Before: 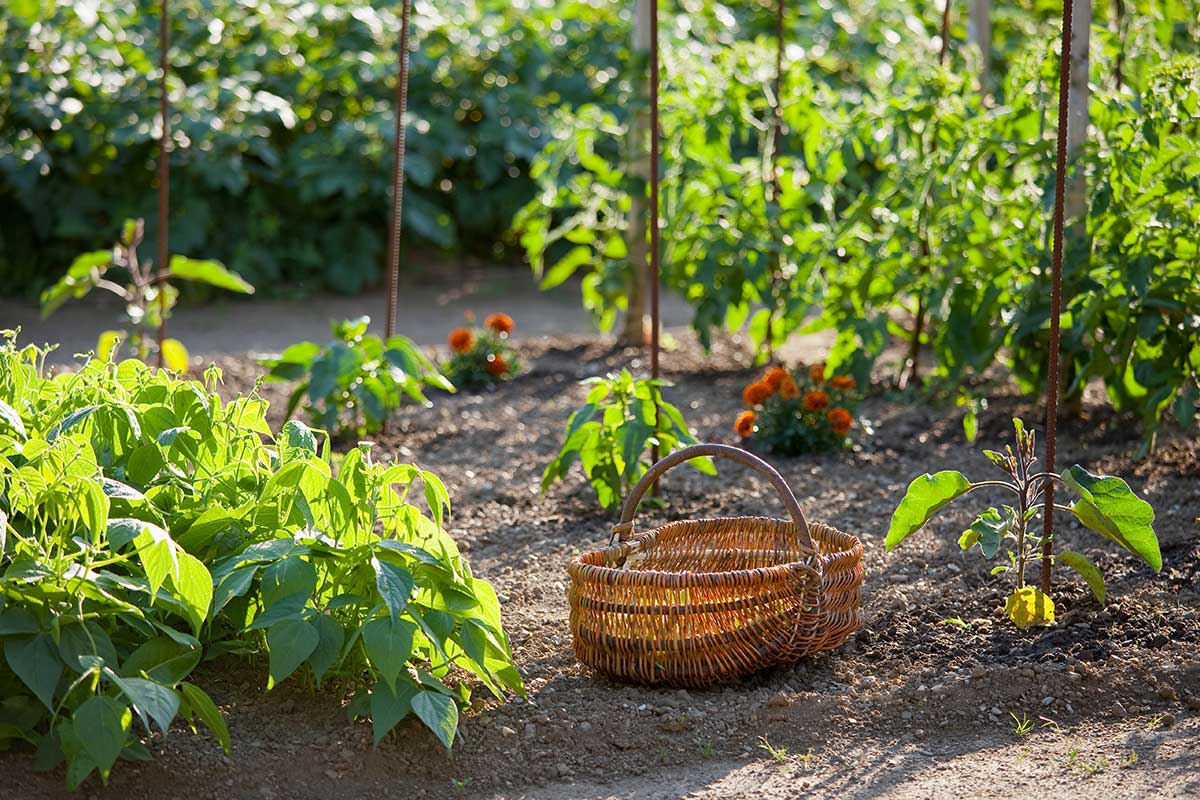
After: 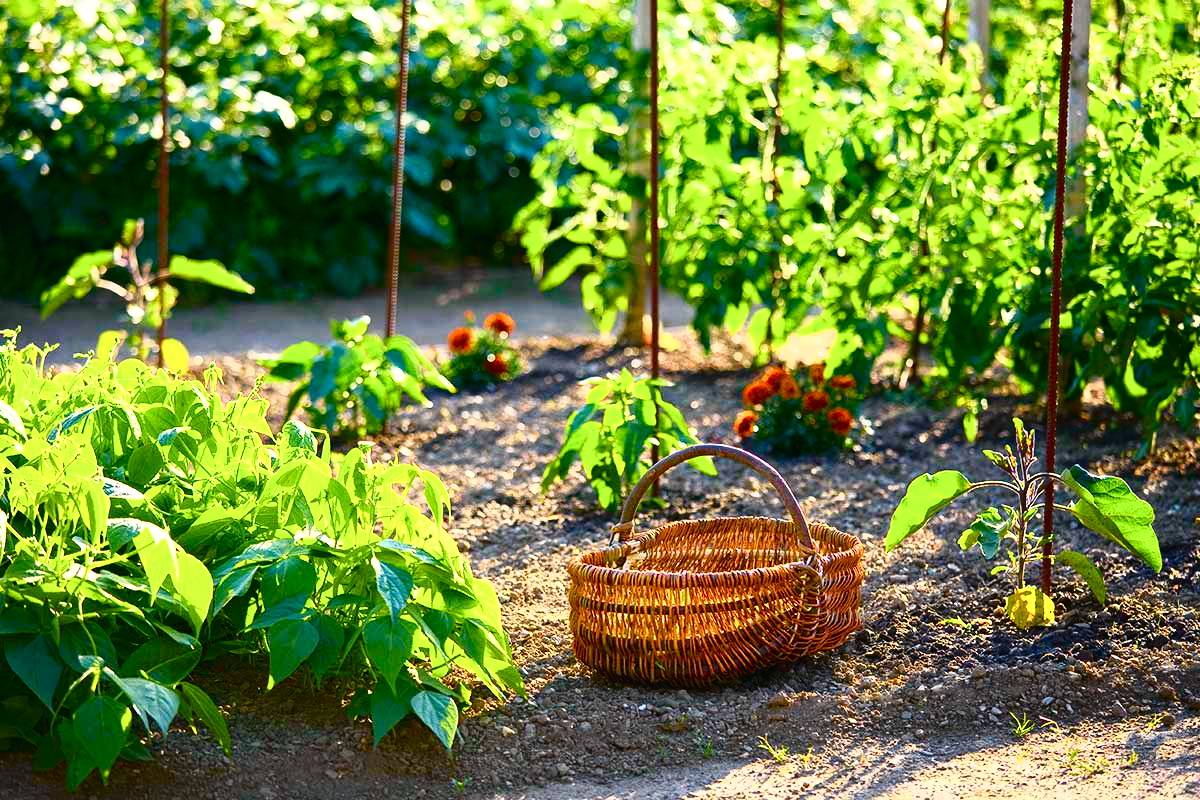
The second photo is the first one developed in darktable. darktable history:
tone curve: curves: ch0 [(0, 0.018) (0.162, 0.128) (0.434, 0.478) (0.667, 0.785) (0.819, 0.943) (1, 0.991)]; ch1 [(0, 0) (0.402, 0.36) (0.476, 0.449) (0.506, 0.505) (0.523, 0.518) (0.579, 0.626) (0.641, 0.668) (0.693, 0.745) (0.861, 0.934) (1, 1)]; ch2 [(0, 0) (0.424, 0.388) (0.483, 0.472) (0.503, 0.505) (0.521, 0.519) (0.547, 0.581) (0.582, 0.648) (0.699, 0.759) (0.997, 0.858)], color space Lab, independent channels
color balance rgb: shadows lift › chroma 4.21%, shadows lift › hue 252.22°, highlights gain › chroma 1.36%, highlights gain › hue 50.24°, perceptual saturation grading › mid-tones 6.33%, perceptual saturation grading › shadows 72.44%, perceptual brilliance grading › highlights 11.59%, contrast 5.05%
